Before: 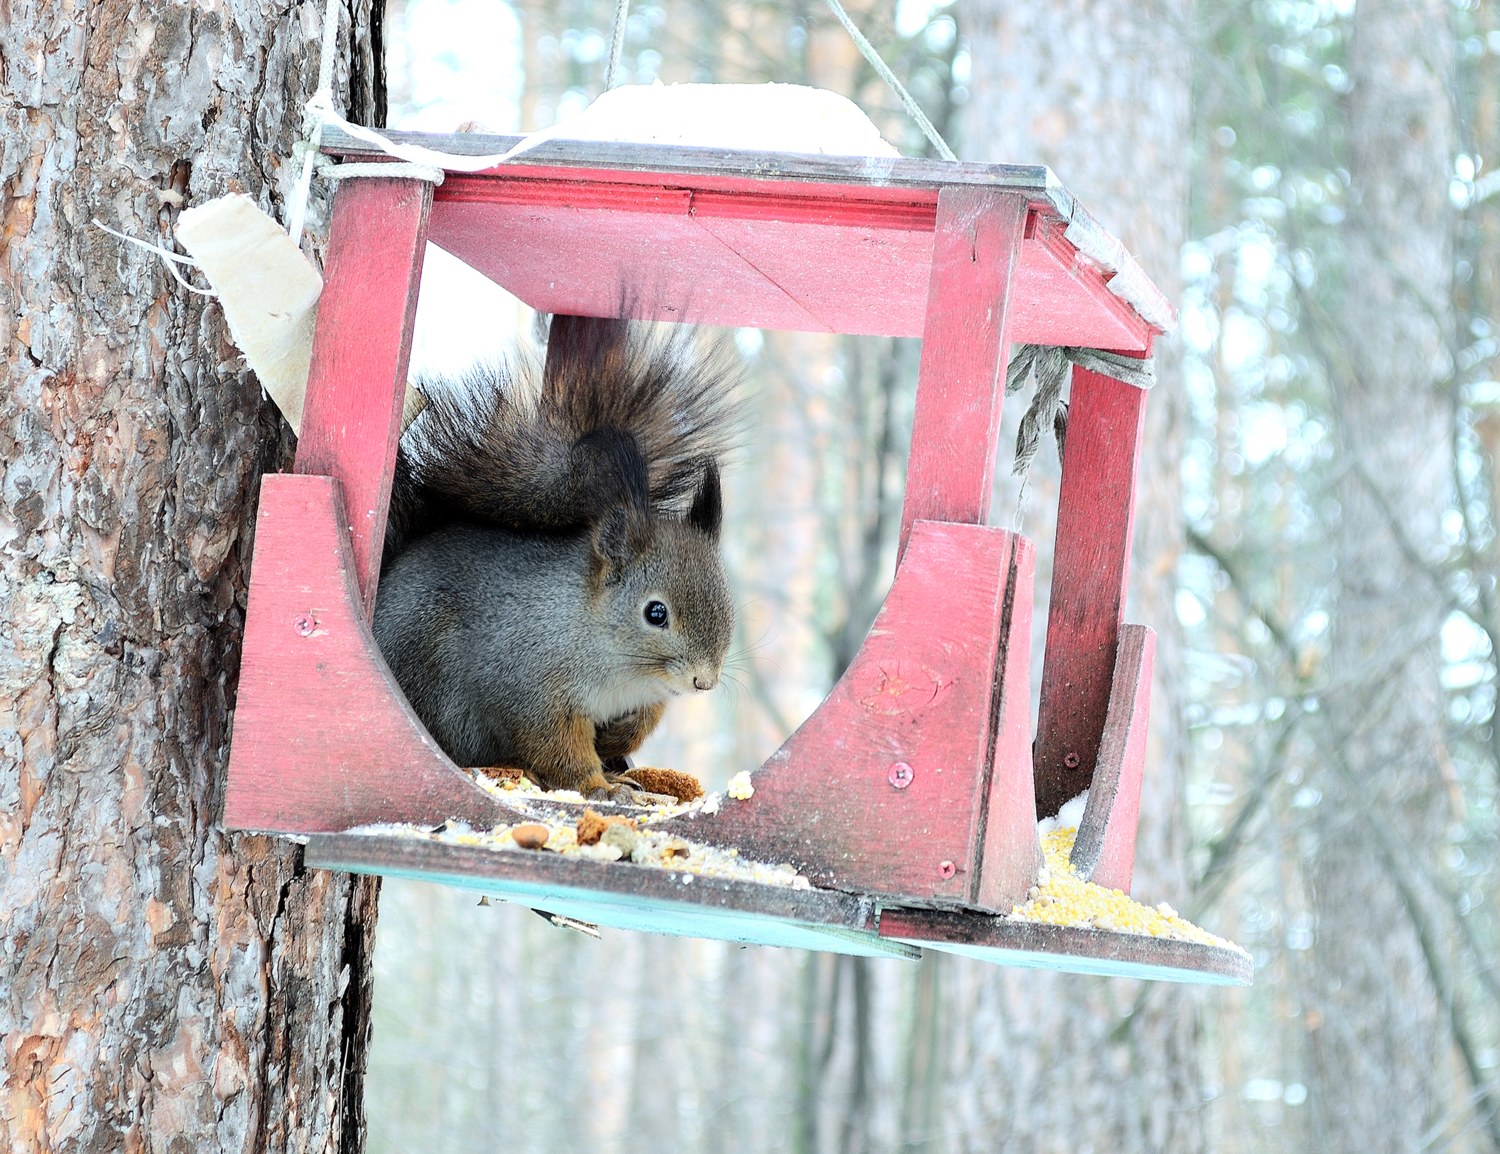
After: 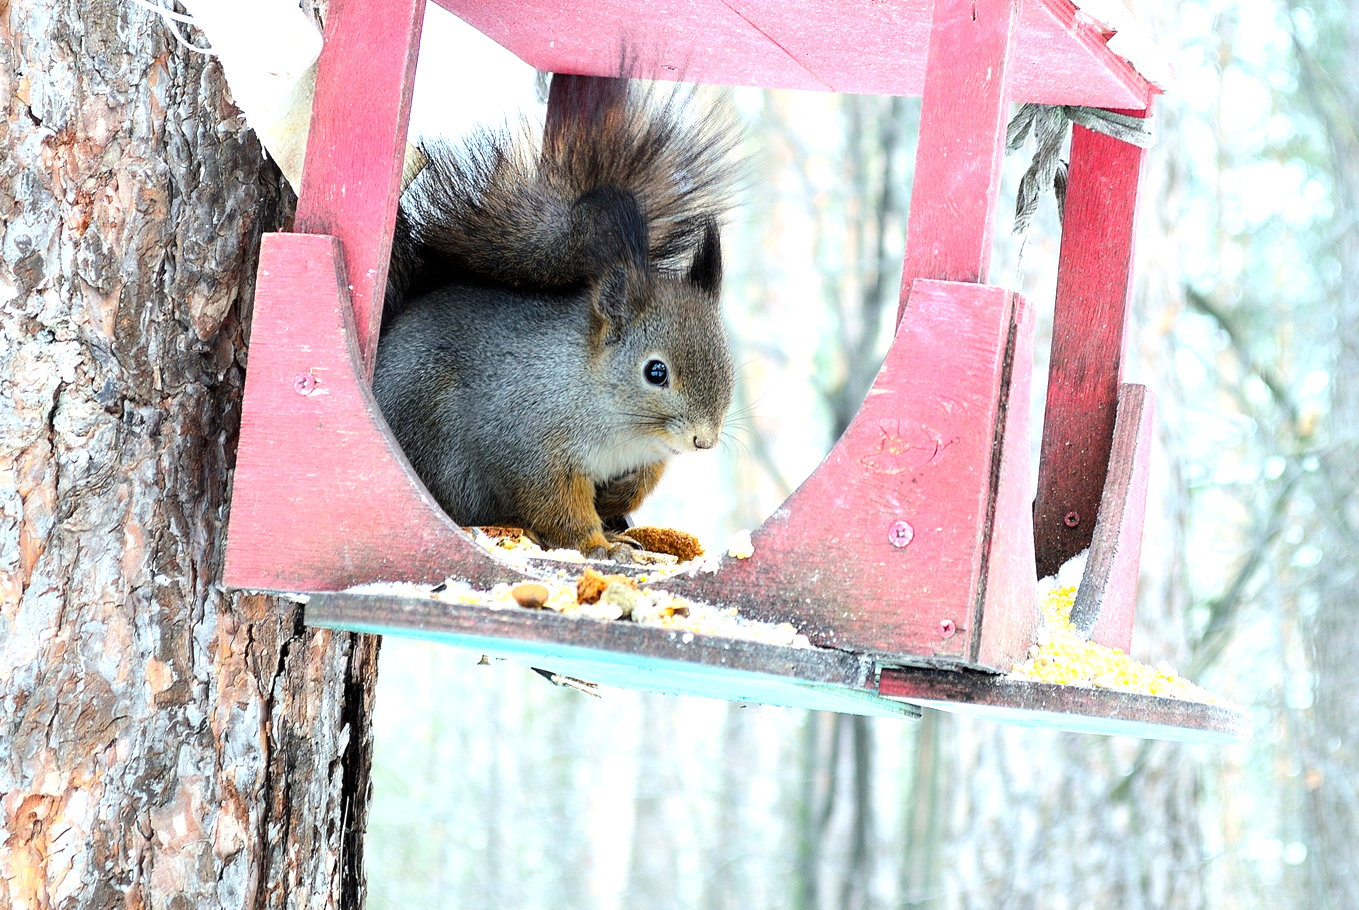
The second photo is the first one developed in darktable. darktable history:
crop: top 20.89%, right 9.399%, bottom 0.213%
color balance rgb: perceptual saturation grading › global saturation 19.926%, perceptual brilliance grading › global brilliance 12.373%
tone equalizer: -8 EV -0.553 EV
